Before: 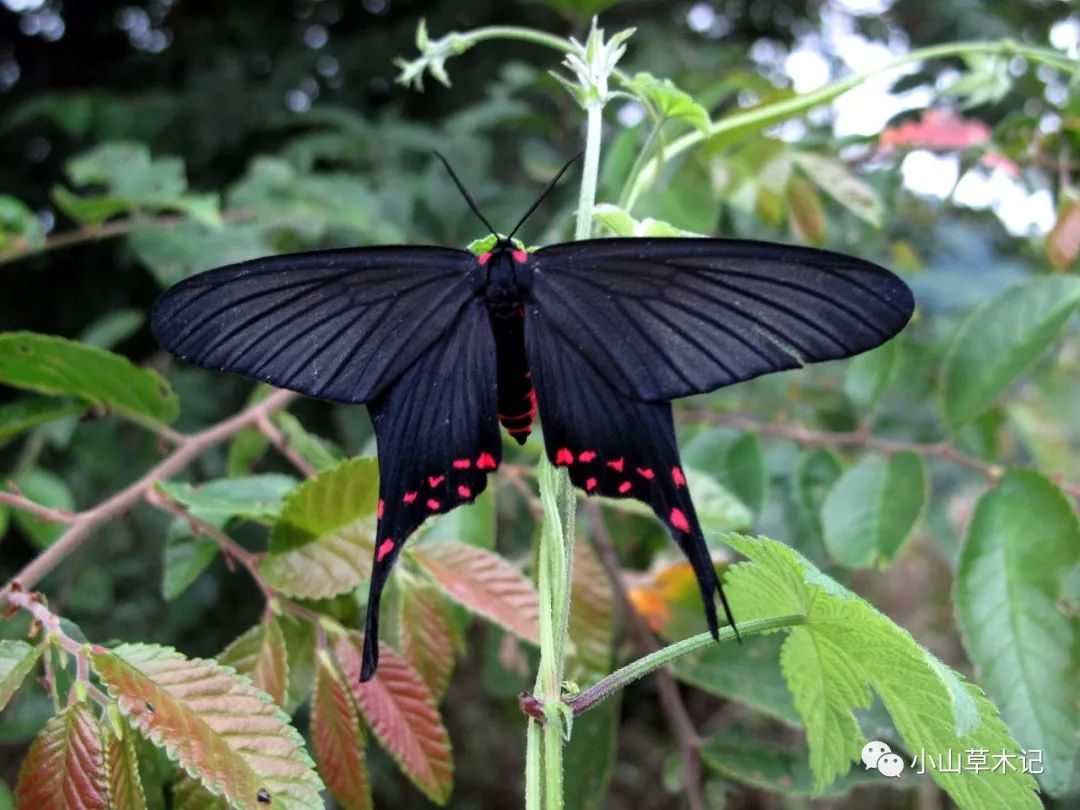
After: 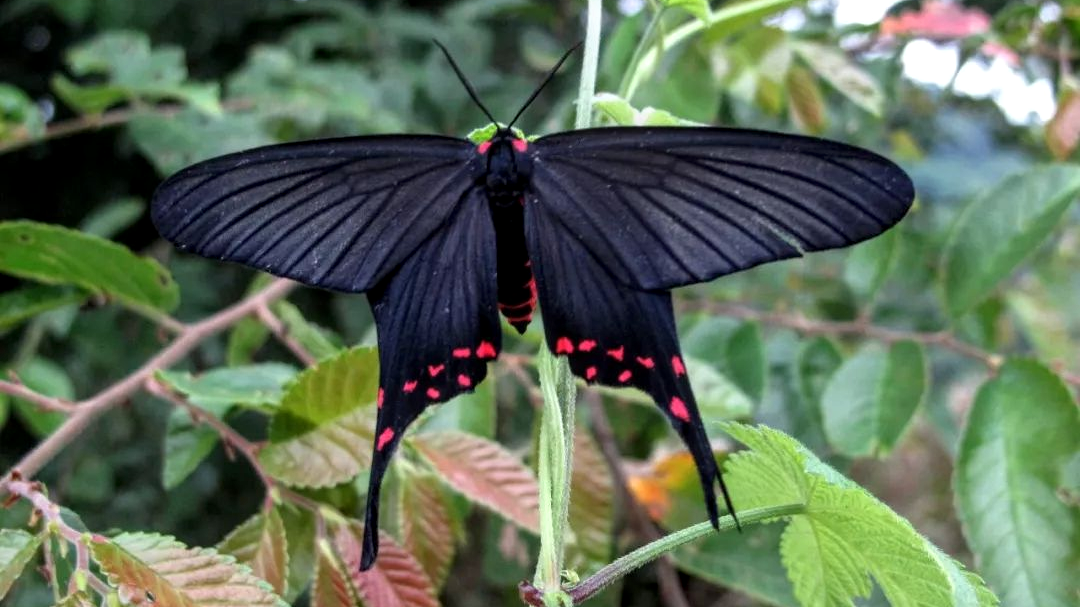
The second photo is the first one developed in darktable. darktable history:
crop: top 13.819%, bottom 11.169%
local contrast: on, module defaults
